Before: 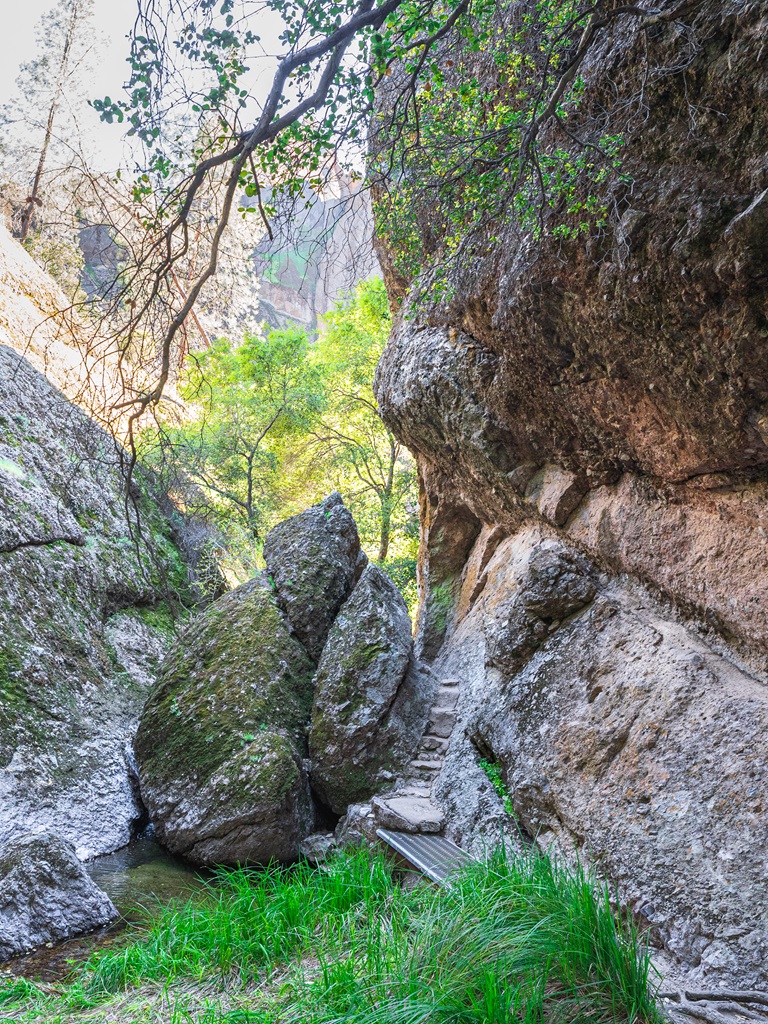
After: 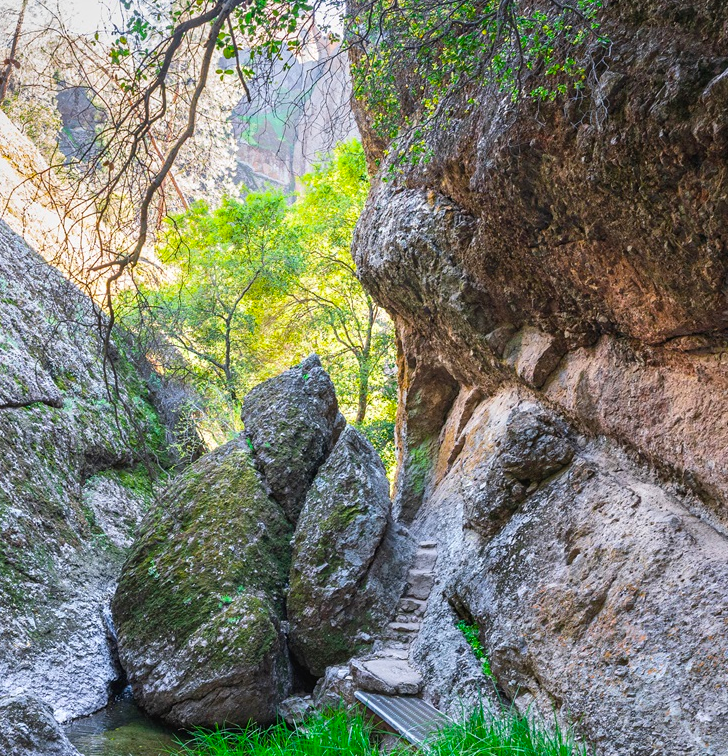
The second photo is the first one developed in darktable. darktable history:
color balance rgb: perceptual saturation grading › global saturation 25.542%
crop and rotate: left 2.884%, top 13.477%, right 2.301%, bottom 12.652%
